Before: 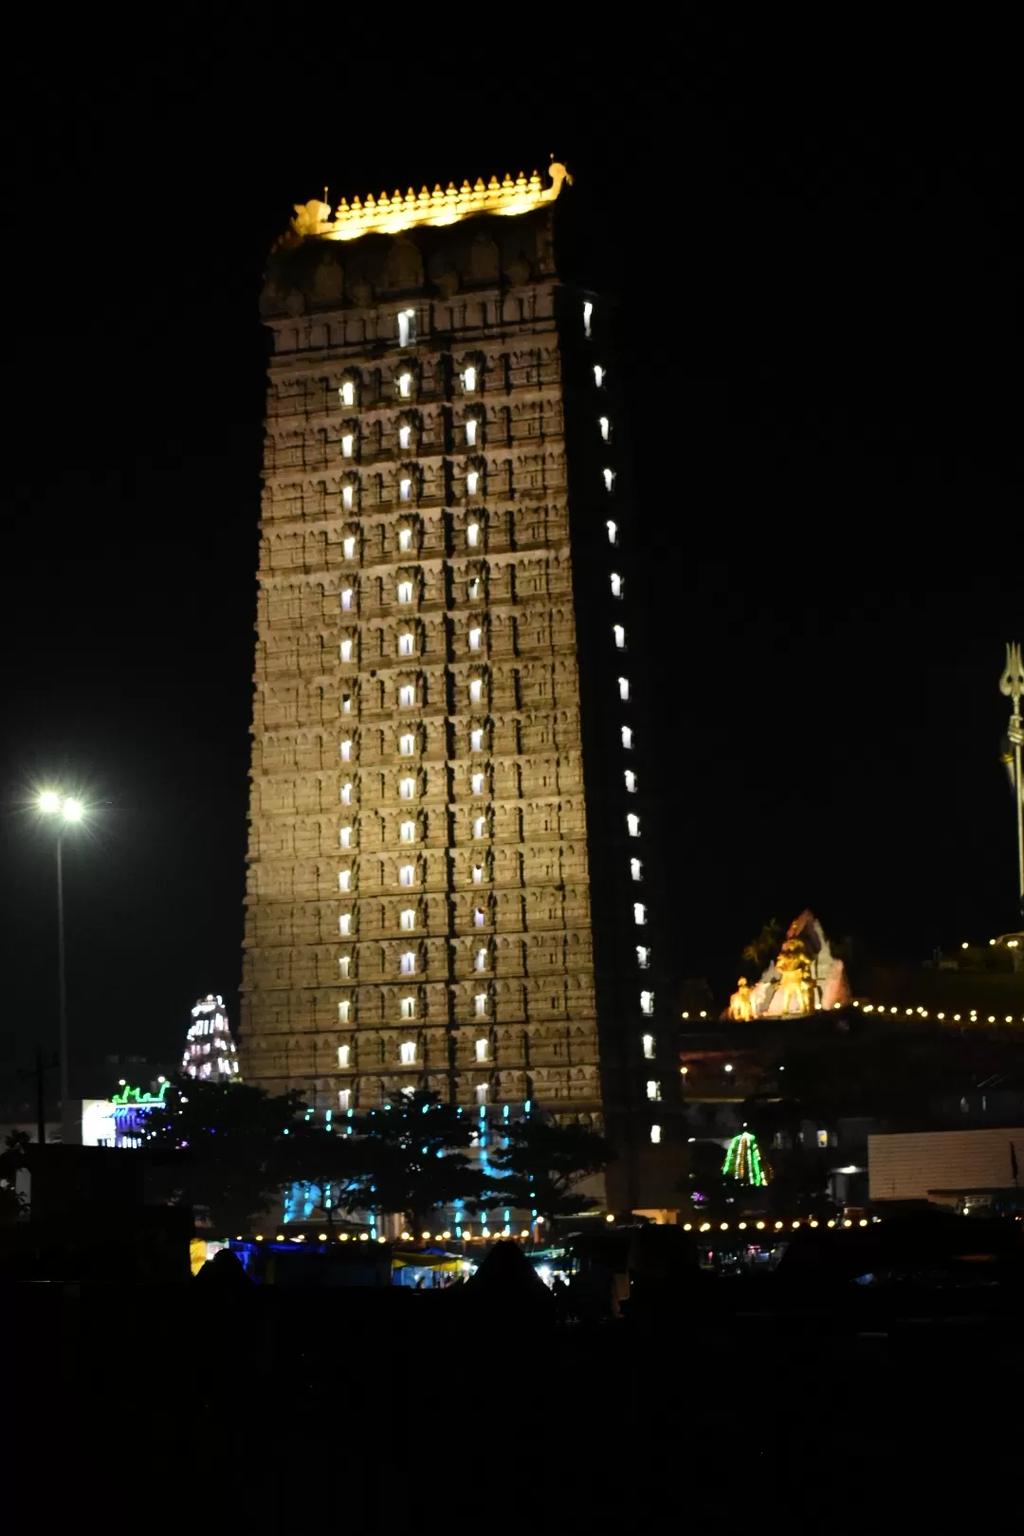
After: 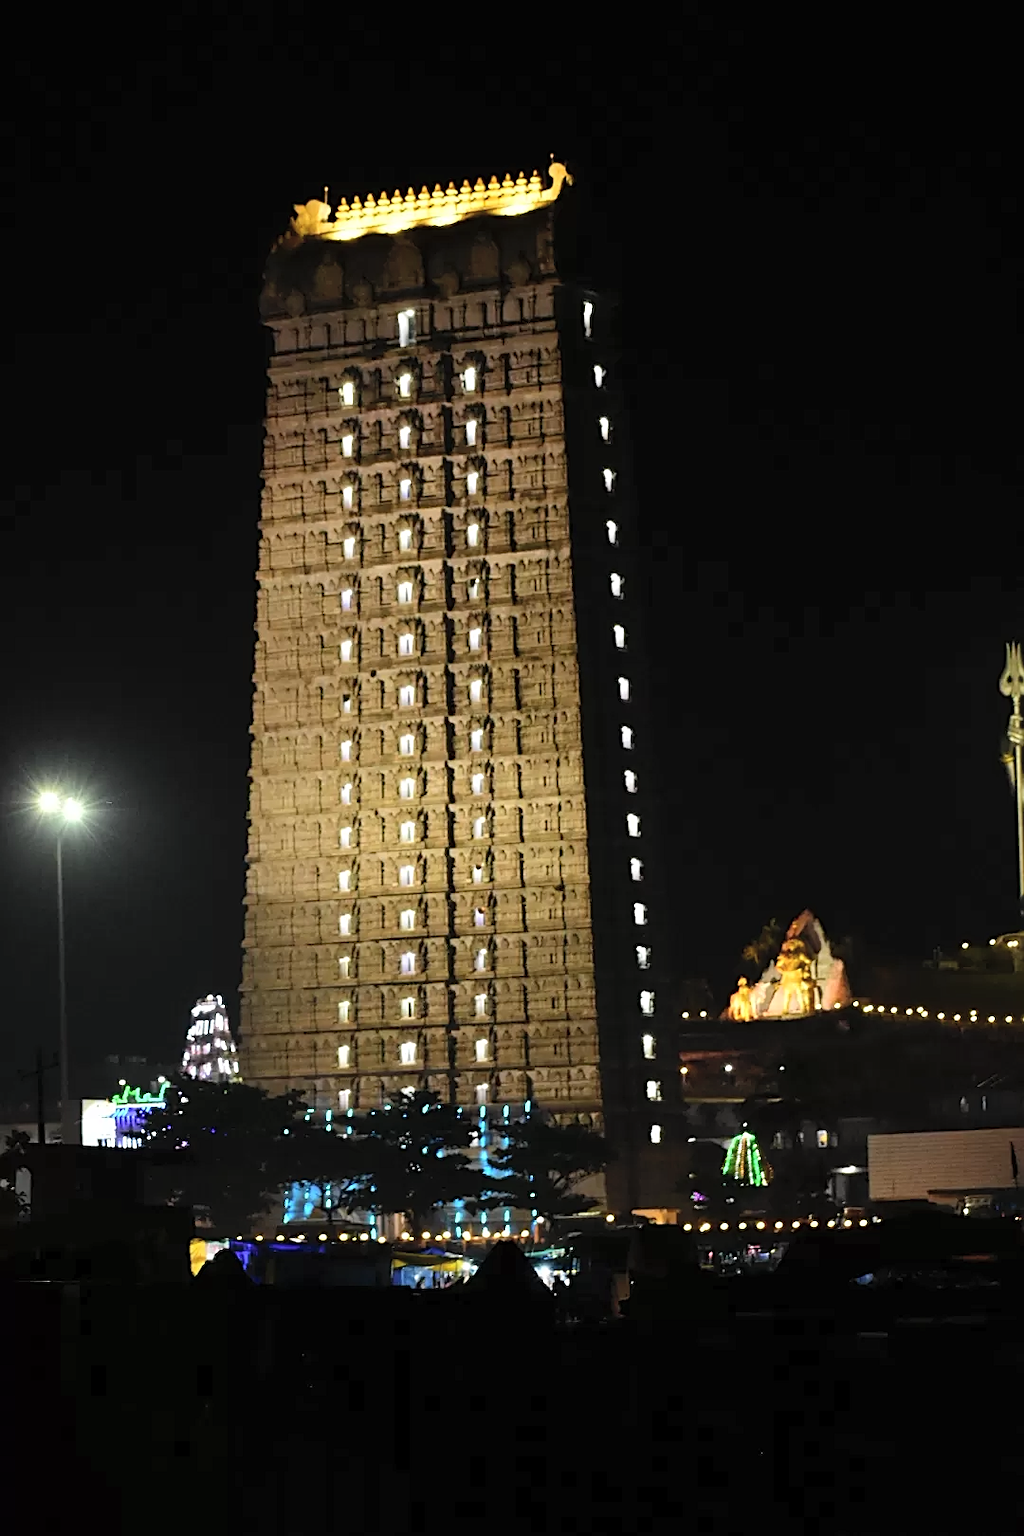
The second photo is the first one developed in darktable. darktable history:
contrast brightness saturation: brightness 0.138
sharpen: on, module defaults
